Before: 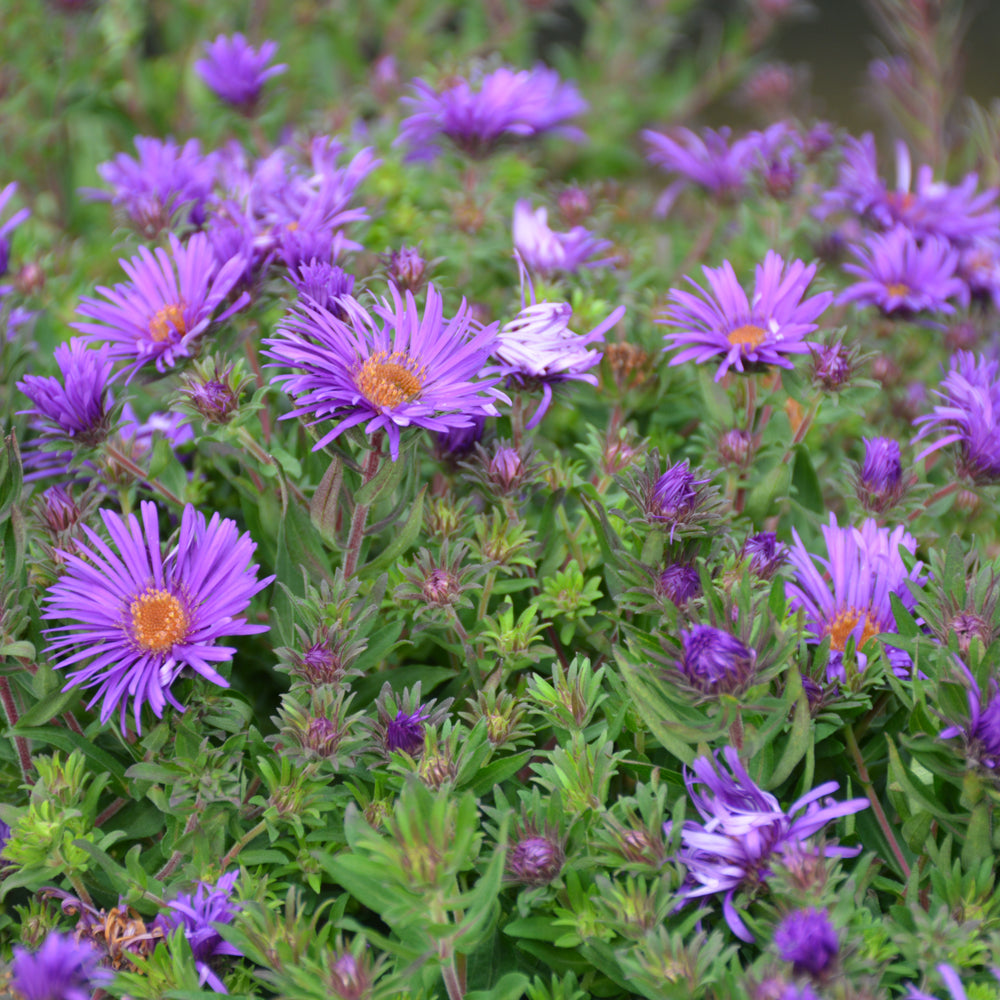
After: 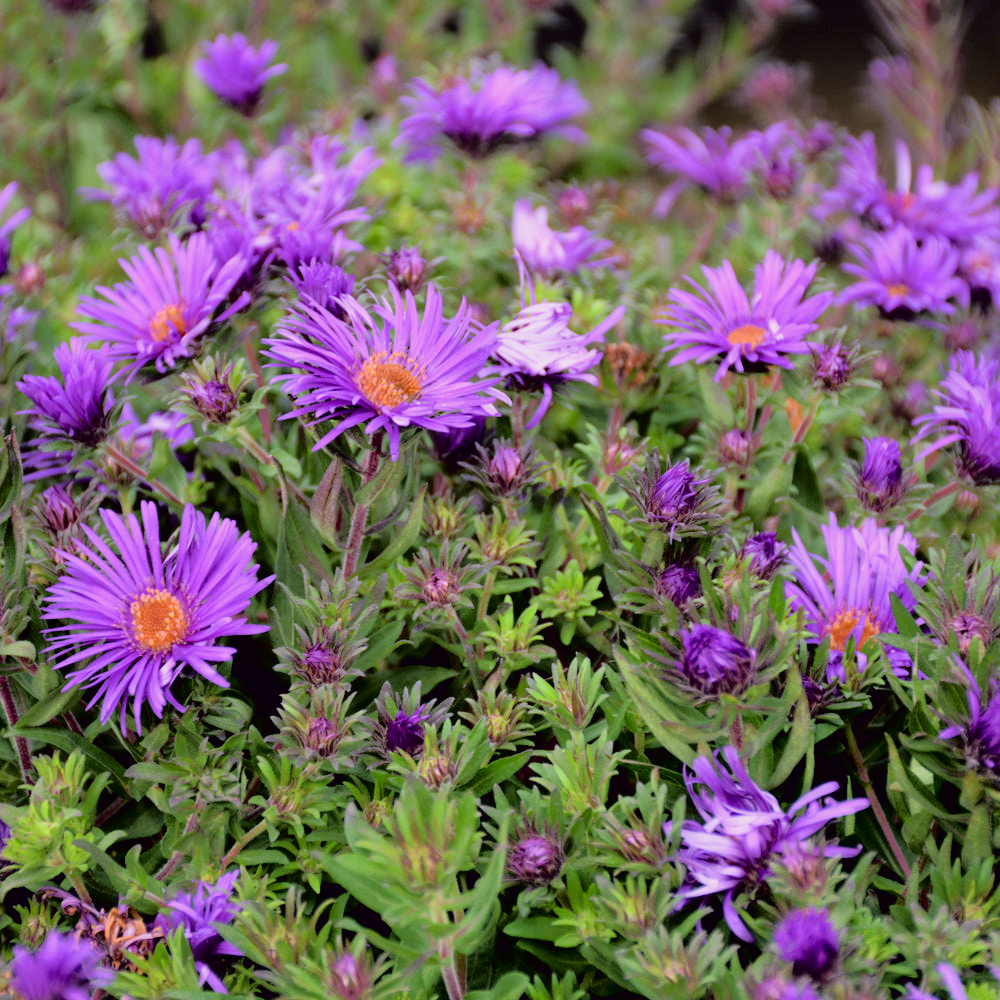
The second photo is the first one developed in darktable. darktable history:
tone curve: curves: ch0 [(0, 0) (0.126, 0.061) (0.362, 0.382) (0.498, 0.498) (0.706, 0.712) (1, 1)]; ch1 [(0, 0) (0.5, 0.522) (0.55, 0.586) (1, 1)]; ch2 [(0, 0) (0.44, 0.424) (0.5, 0.482) (0.537, 0.538) (1, 1)], color space Lab, independent channels, preserve colors none
filmic rgb: black relative exposure -5 EV, hardness 2.88, contrast 1.4, highlights saturation mix -20%
